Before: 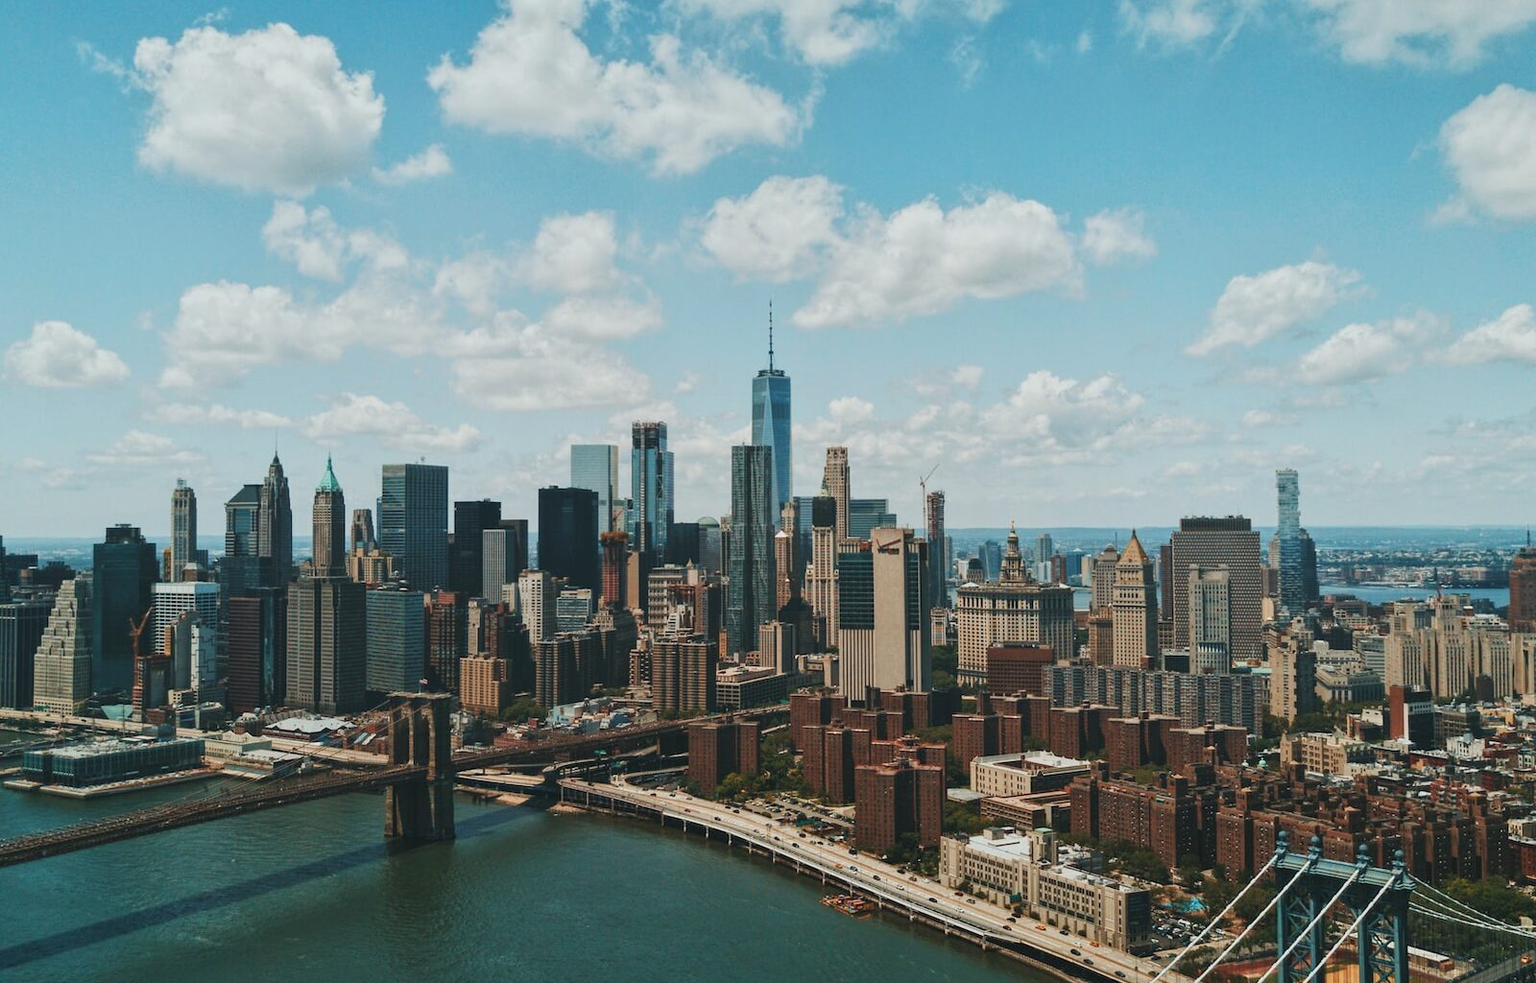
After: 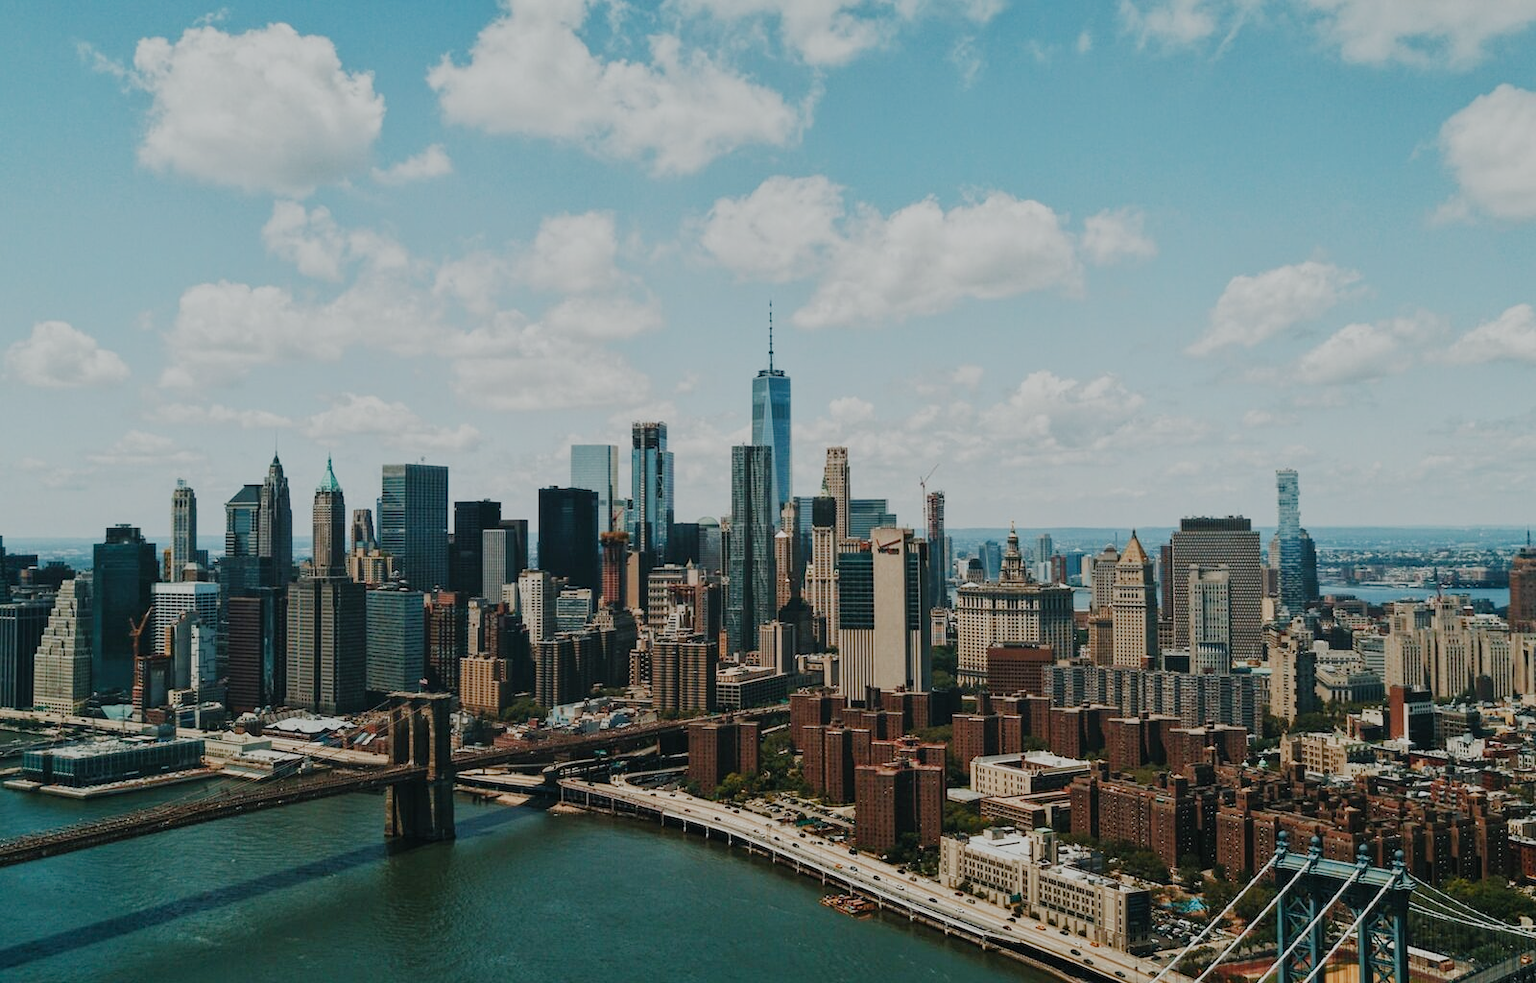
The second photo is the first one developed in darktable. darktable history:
filmic rgb: black relative exposure -7.65 EV, white relative exposure 4.56 EV, threshold 3.03 EV, hardness 3.61, add noise in highlights 0, preserve chrominance no, color science v3 (2019), use custom middle-gray values true, contrast in highlights soft, enable highlight reconstruction true
